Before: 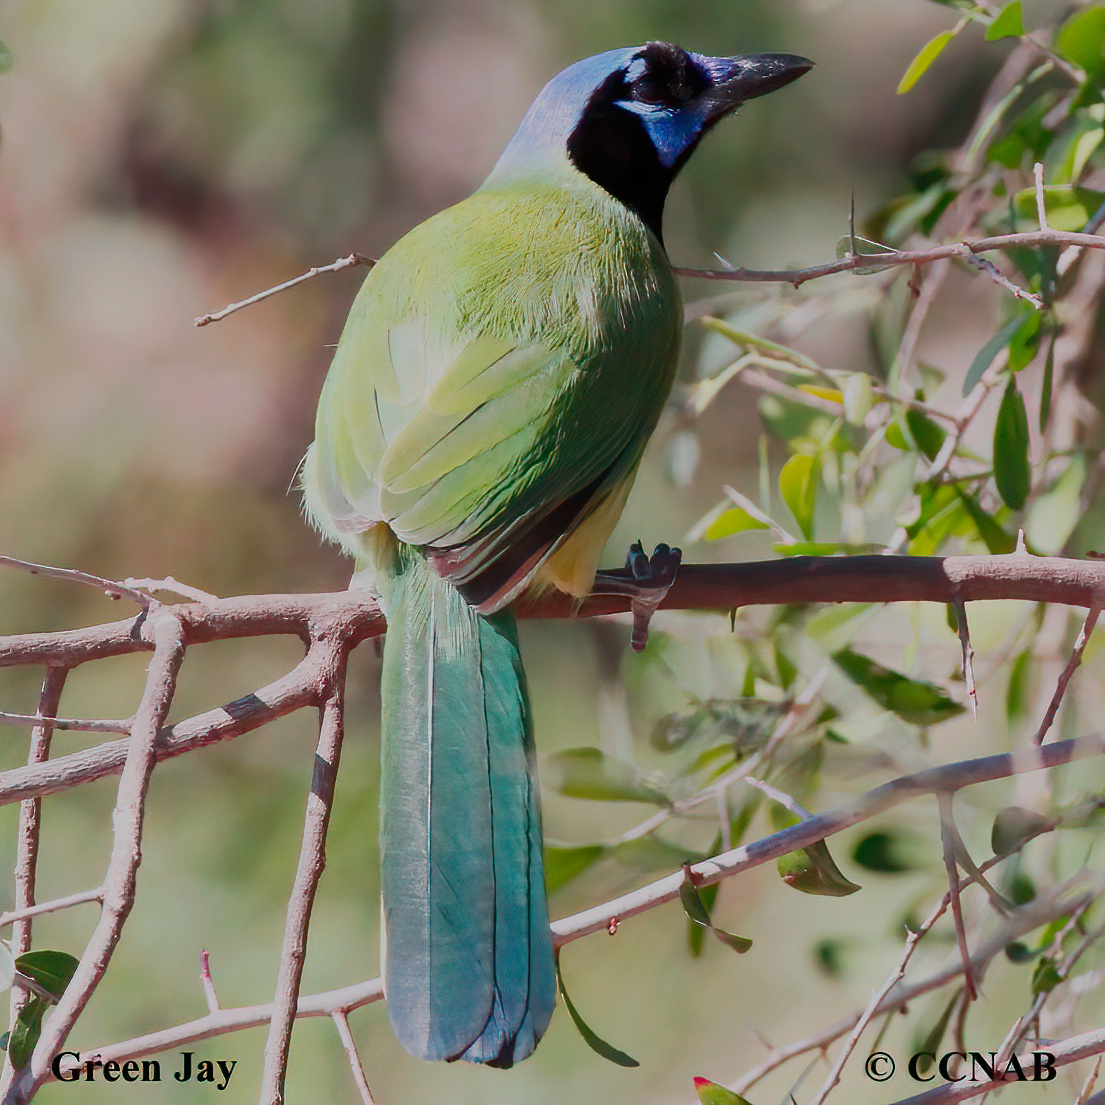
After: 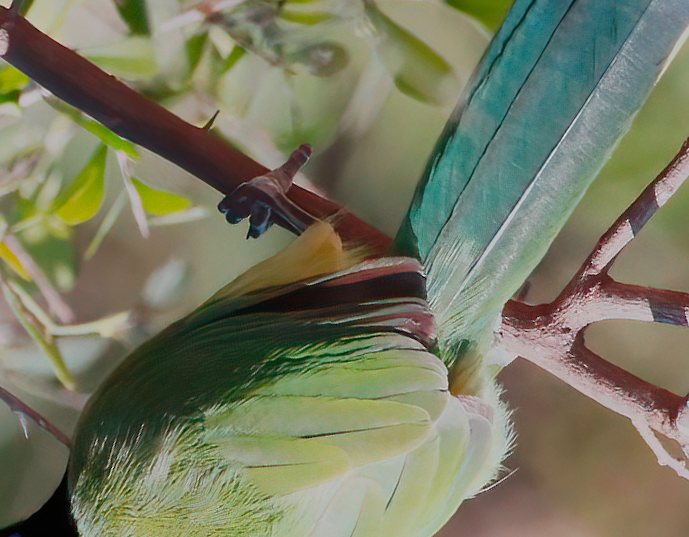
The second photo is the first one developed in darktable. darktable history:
crop and rotate: angle 146.87°, left 9.122%, top 15.612%, right 4.503%, bottom 17.005%
